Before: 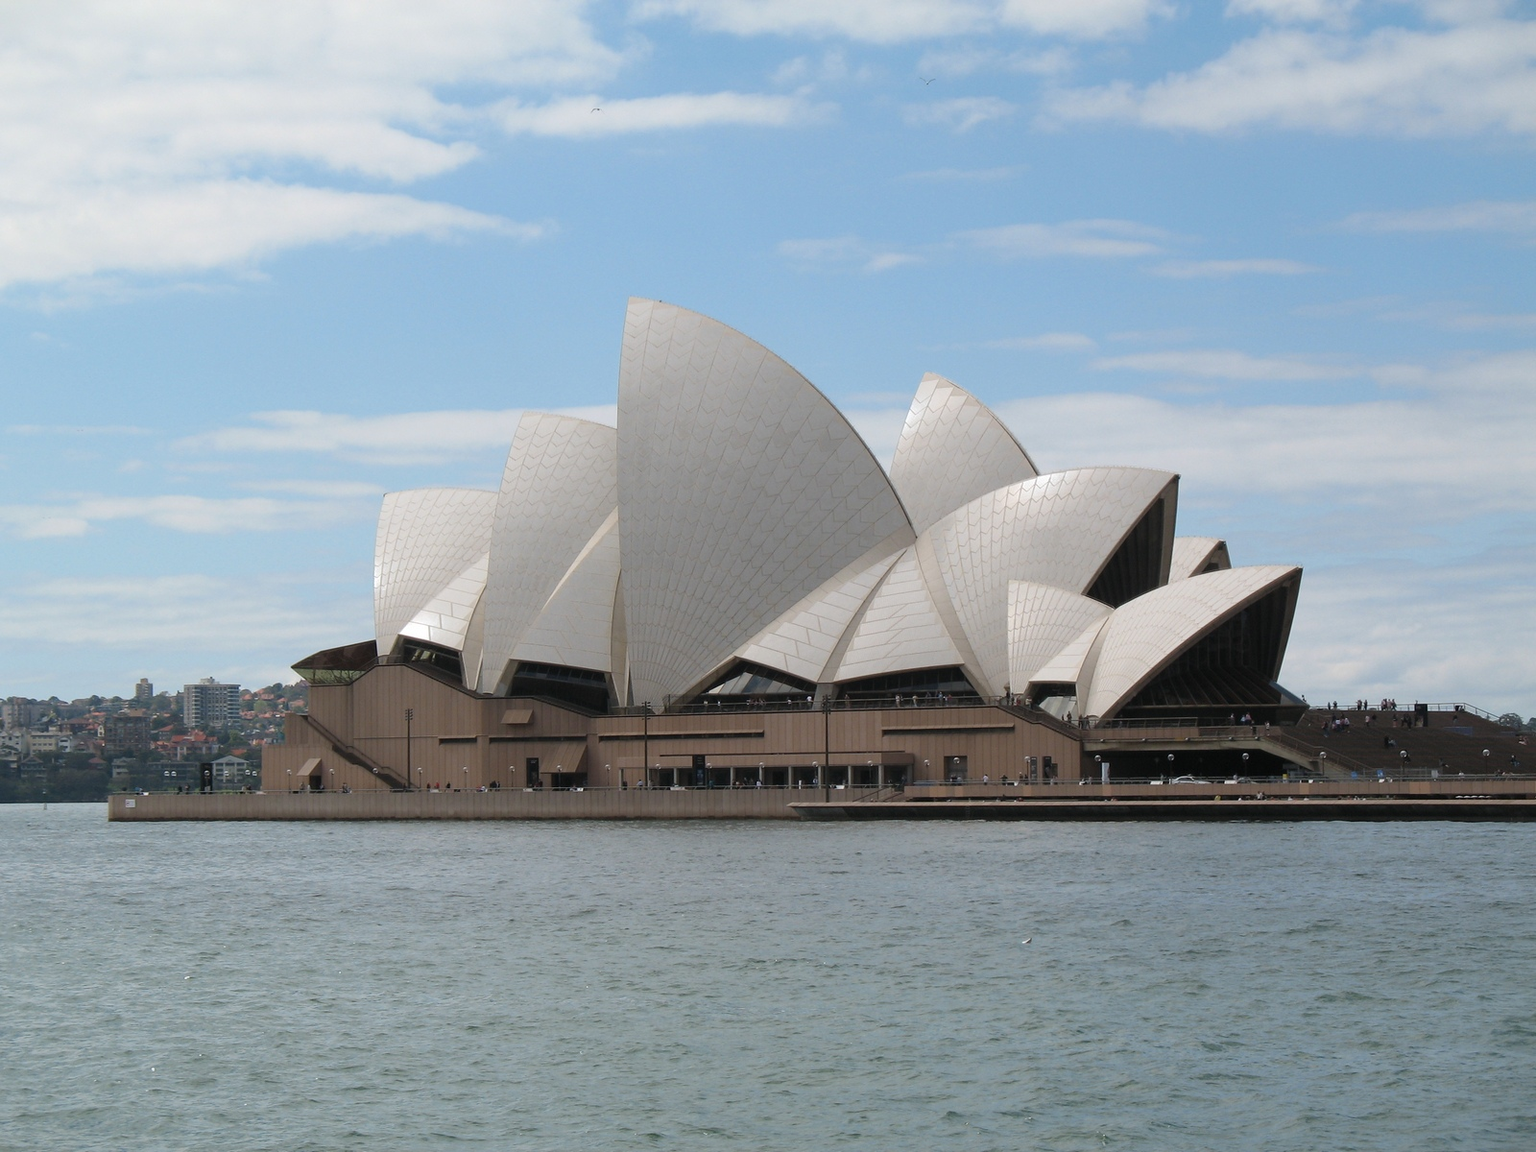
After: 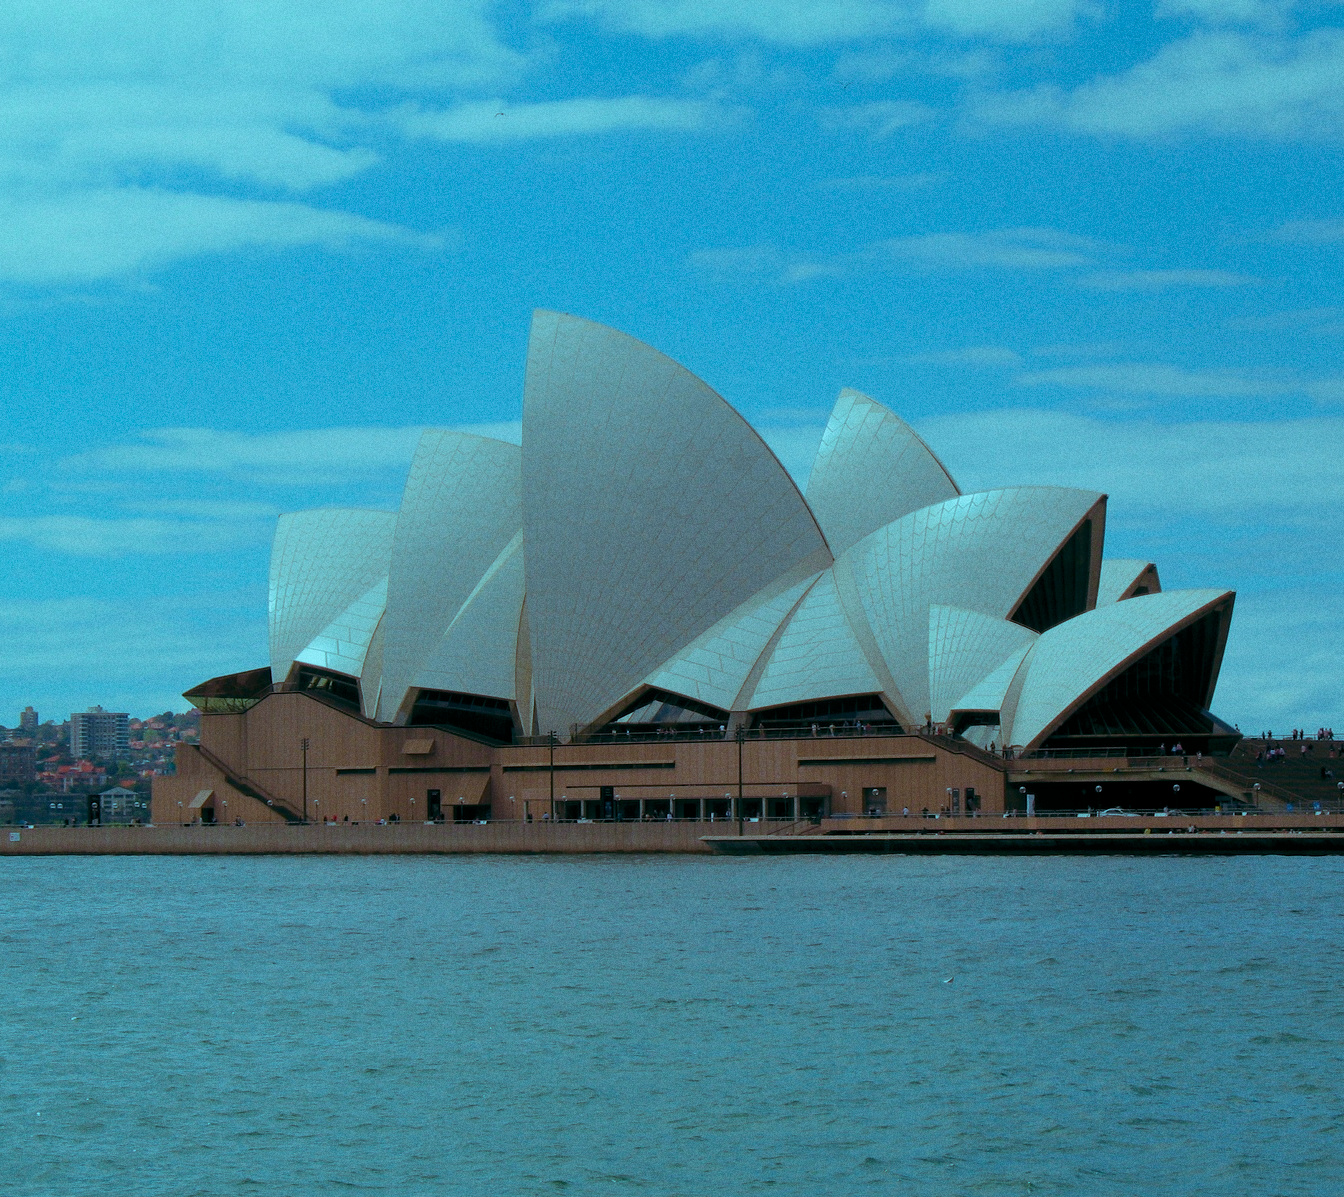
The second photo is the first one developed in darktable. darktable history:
velvia: on, module defaults
crop: left 7.598%, right 7.873%
grain: on, module defaults
color balance rgb: shadows lift › luminance -7.7%, shadows lift › chroma 2.13%, shadows lift › hue 165.27°, power › luminance -7.77%, power › chroma 1.34%, power › hue 330.55°, highlights gain › luminance -33.33%, highlights gain › chroma 5.68%, highlights gain › hue 217.2°, global offset › luminance -0.33%, global offset › chroma 0.11%, global offset › hue 165.27°, perceptual saturation grading › global saturation 27.72%, perceptual saturation grading › highlights -25%, perceptual saturation grading › mid-tones 25%, perceptual saturation grading › shadows 50%
